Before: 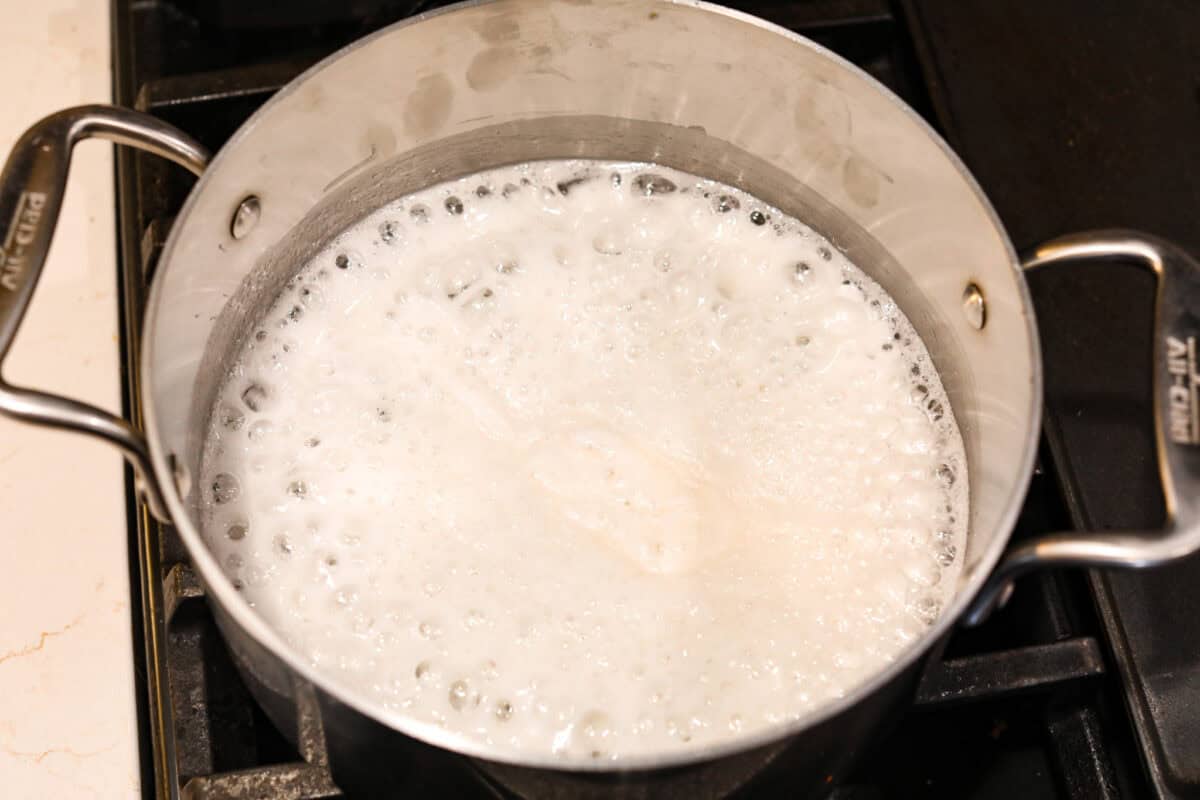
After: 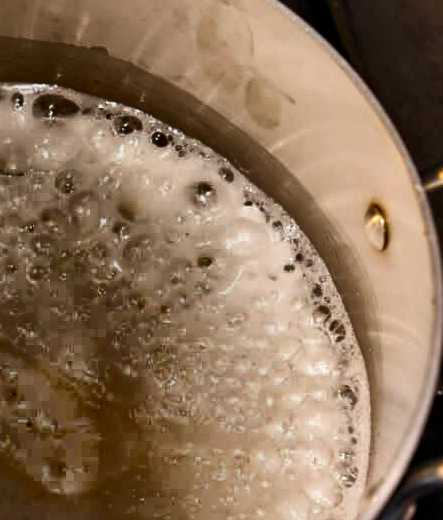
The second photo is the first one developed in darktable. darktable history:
tone equalizer: -7 EV 0.182 EV, -6 EV 0.093 EV, -5 EV 0.057 EV, -4 EV 0.058 EV, -2 EV -0.024 EV, -1 EV -0.037 EV, +0 EV -0.07 EV
shadows and highlights: radius 123.6, shadows 99.95, white point adjustment -2.94, highlights -98.39, soften with gaussian
local contrast: mode bilateral grid, contrast 25, coarseness 48, detail 151%, midtone range 0.2
crop and rotate: left 49.892%, top 10.084%, right 13.135%, bottom 24.847%
color balance rgb: perceptual saturation grading › global saturation 25.012%
contrast brightness saturation: contrast 0.037, saturation 0.075
